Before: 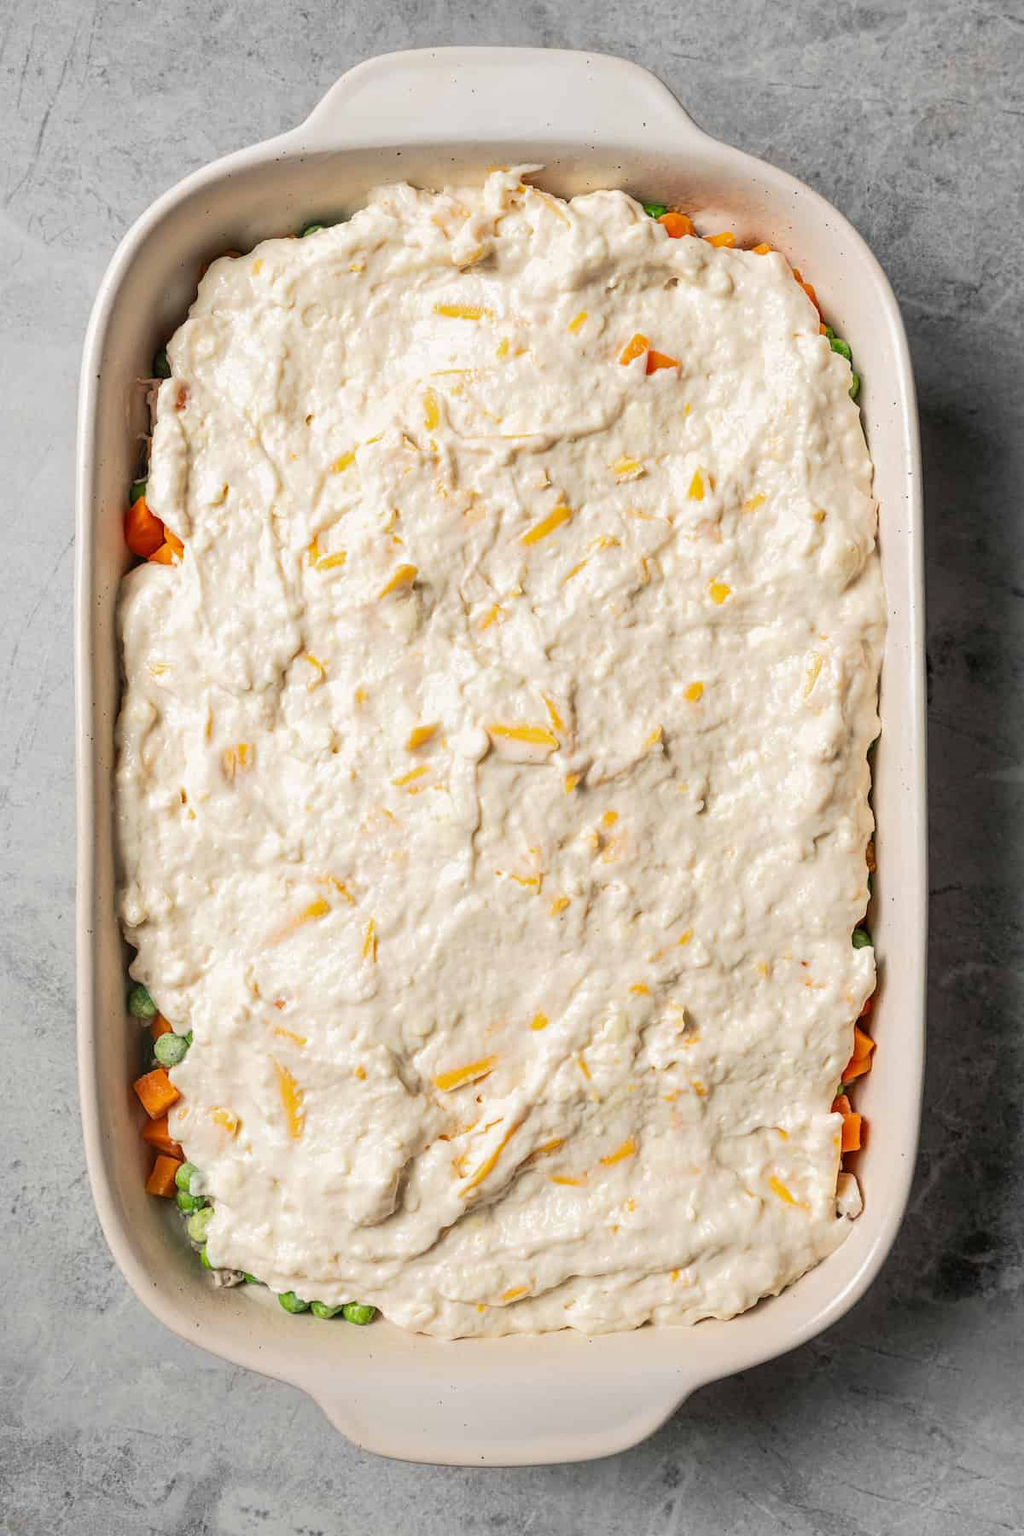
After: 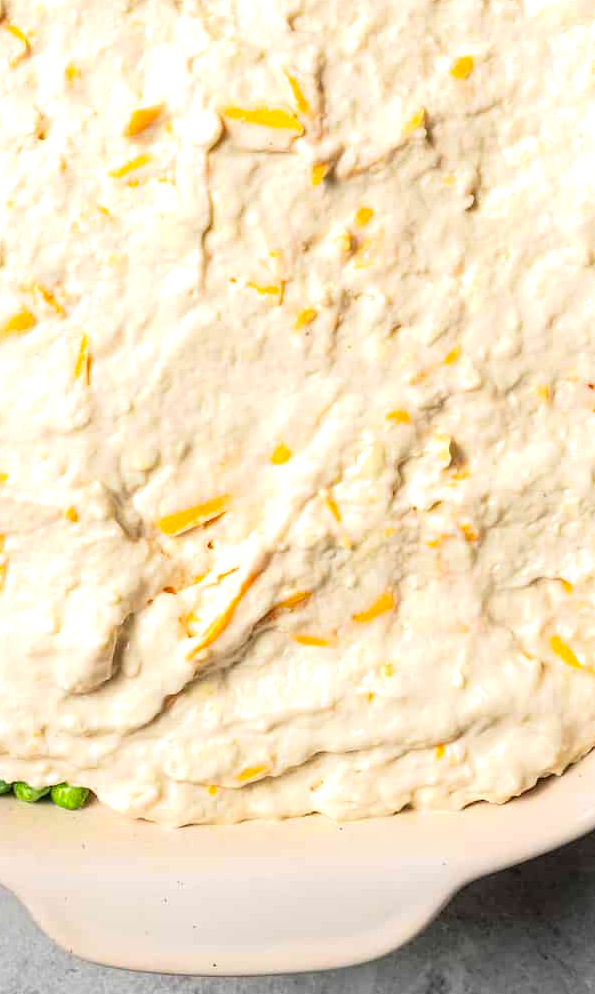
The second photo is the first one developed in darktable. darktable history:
tone equalizer: -8 EV -0.437 EV, -7 EV -0.378 EV, -6 EV -0.347 EV, -5 EV -0.234 EV, -3 EV 0.196 EV, -2 EV 0.321 EV, -1 EV 0.381 EV, +0 EV 0.403 EV
crop: left 29.329%, top 41.292%, right 21.019%, bottom 3.463%
contrast brightness saturation: contrast 0.088, saturation 0.271
